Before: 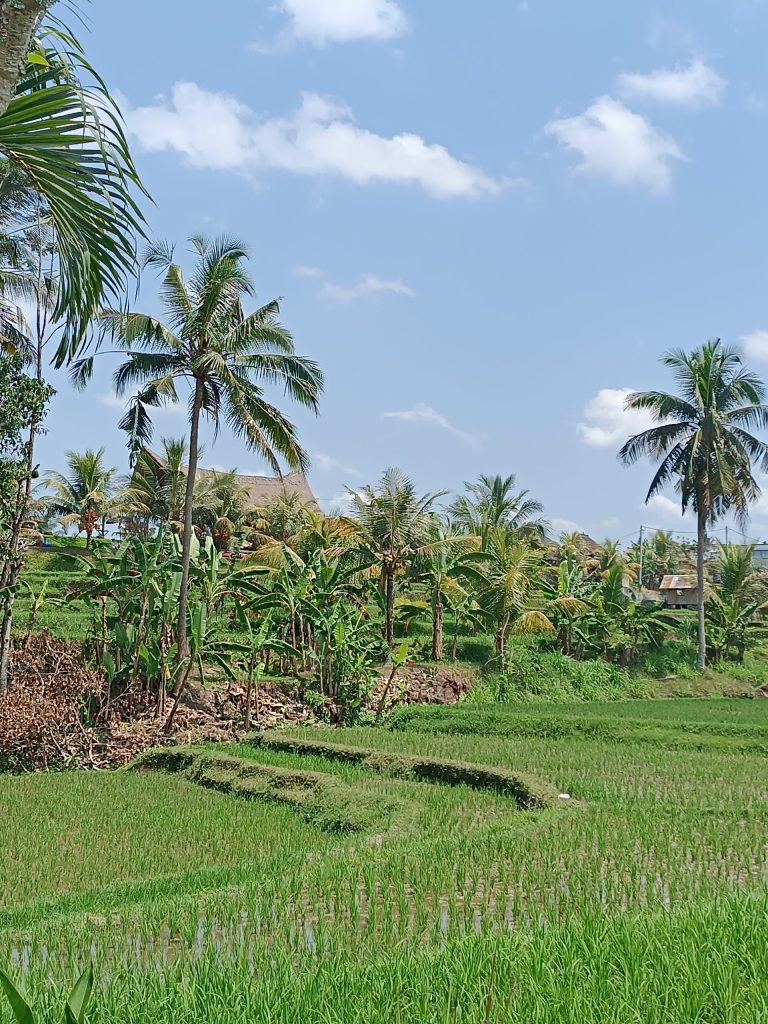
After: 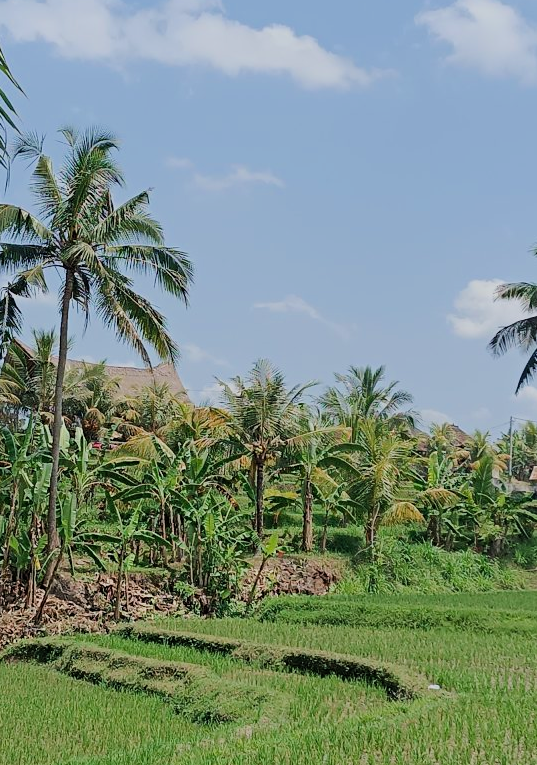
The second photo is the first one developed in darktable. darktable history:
filmic rgb: black relative exposure -7.65 EV, white relative exposure 4.56 EV, hardness 3.61, color science v6 (2022)
crop and rotate: left 17.046%, top 10.659%, right 12.989%, bottom 14.553%
